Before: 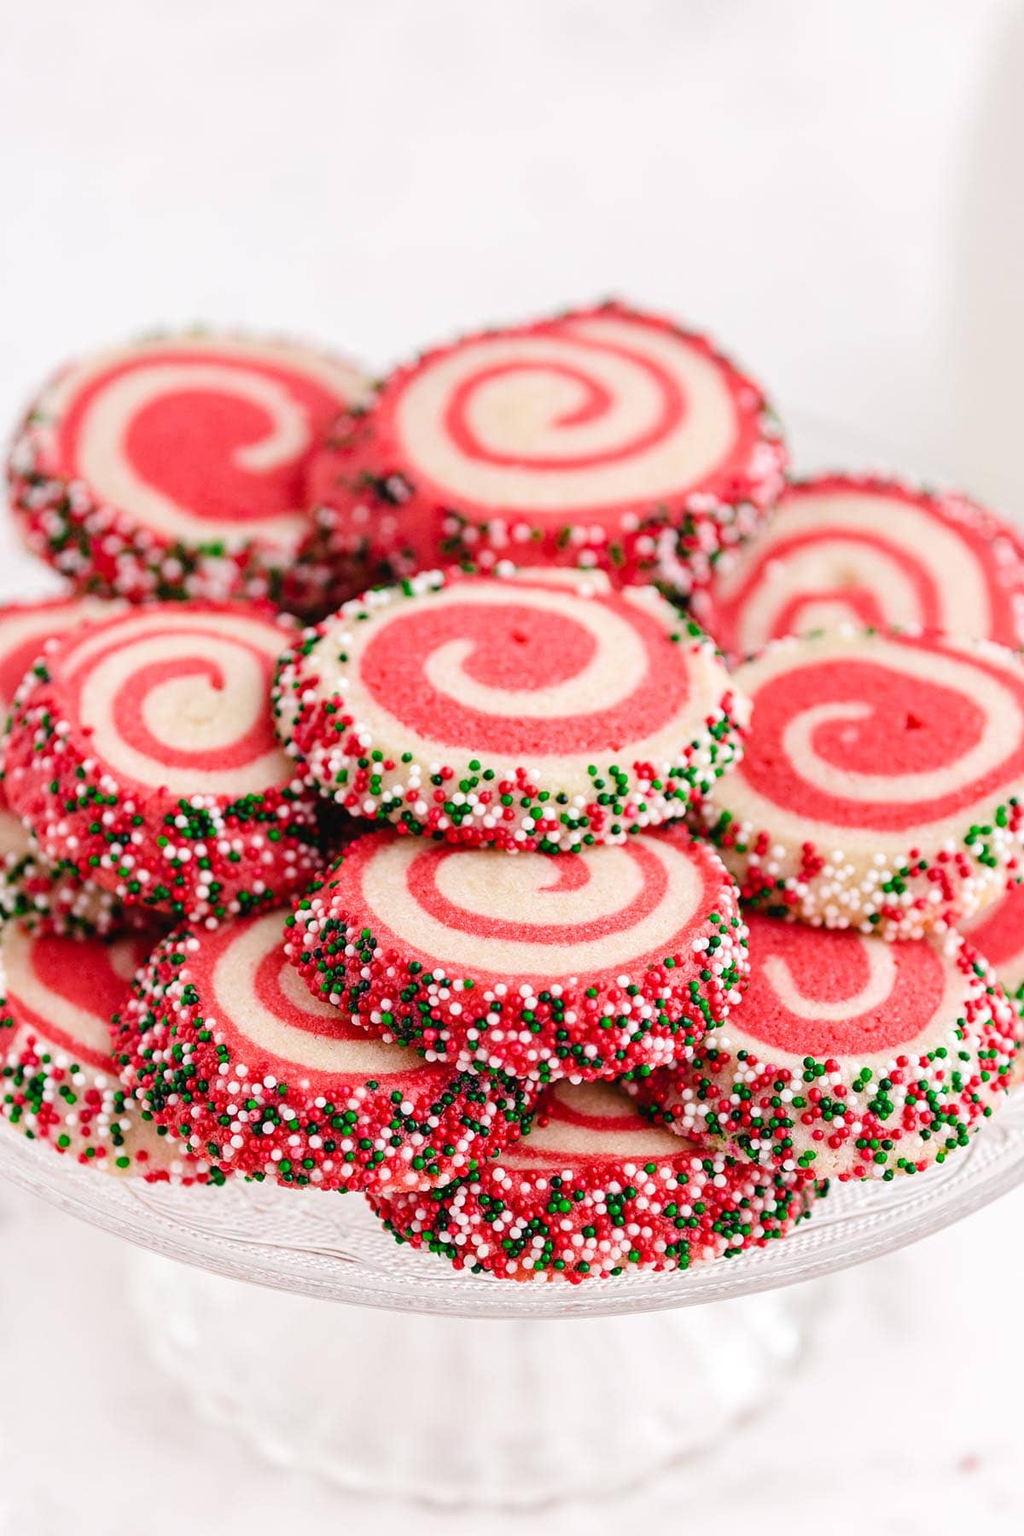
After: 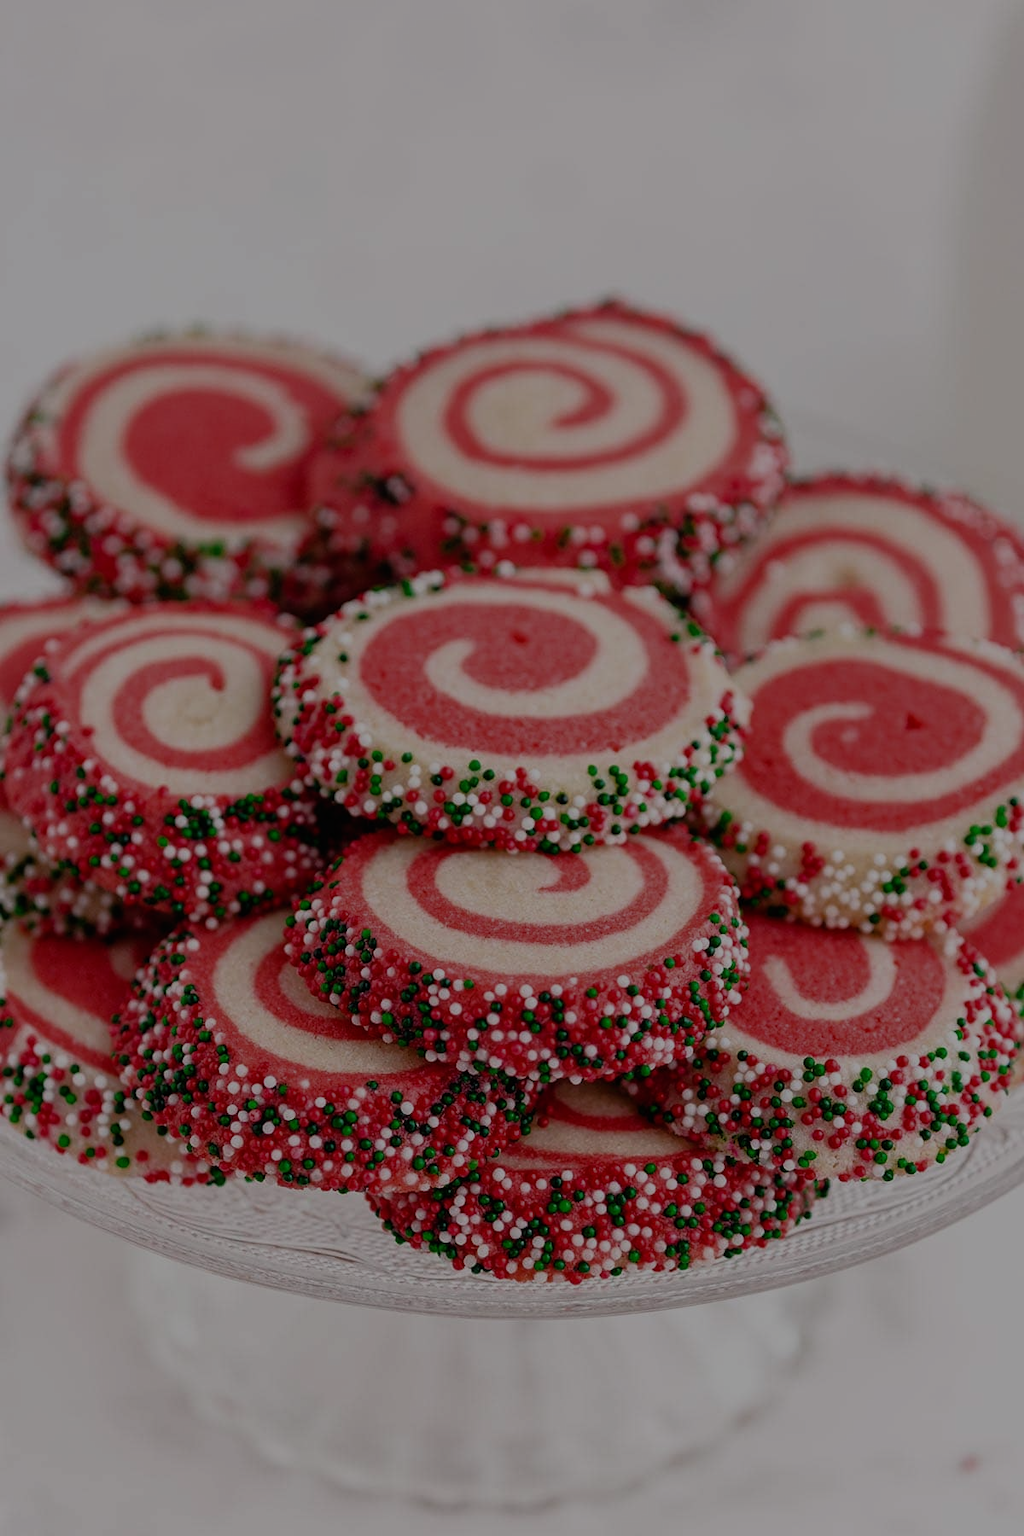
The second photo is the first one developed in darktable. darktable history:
tone equalizer: -8 EV -2 EV, -7 EV -1.99 EV, -6 EV -1.98 EV, -5 EV -1.96 EV, -4 EV -1.98 EV, -3 EV -1.97 EV, -2 EV -2 EV, -1 EV -1.63 EV, +0 EV -1.98 EV, edges refinement/feathering 500, mask exposure compensation -1.57 EV, preserve details no
